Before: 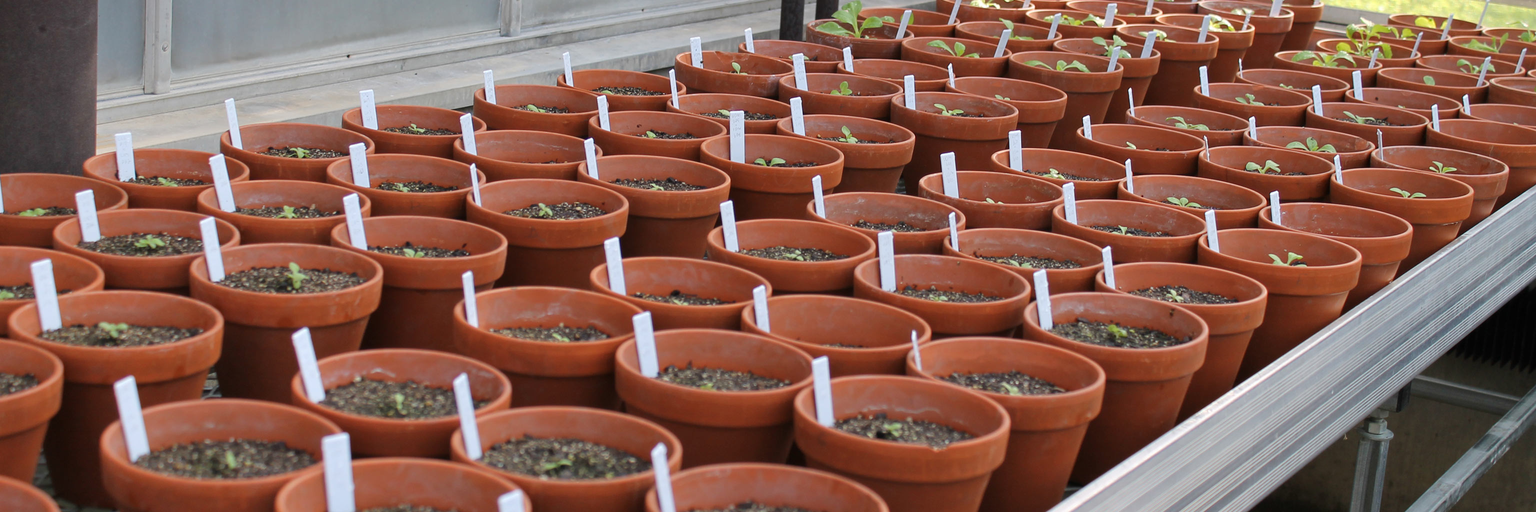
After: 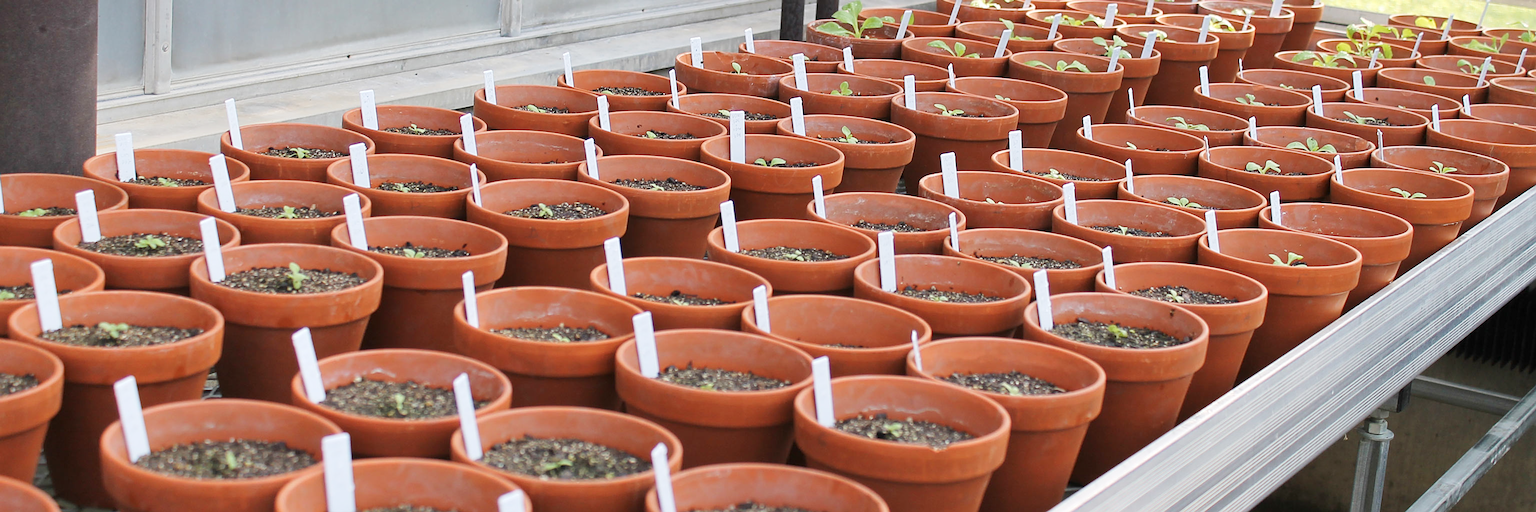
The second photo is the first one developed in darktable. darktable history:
base curve: curves: ch0 [(0, 0) (0.204, 0.334) (0.55, 0.733) (1, 1)], preserve colors none
sharpen: on, module defaults
